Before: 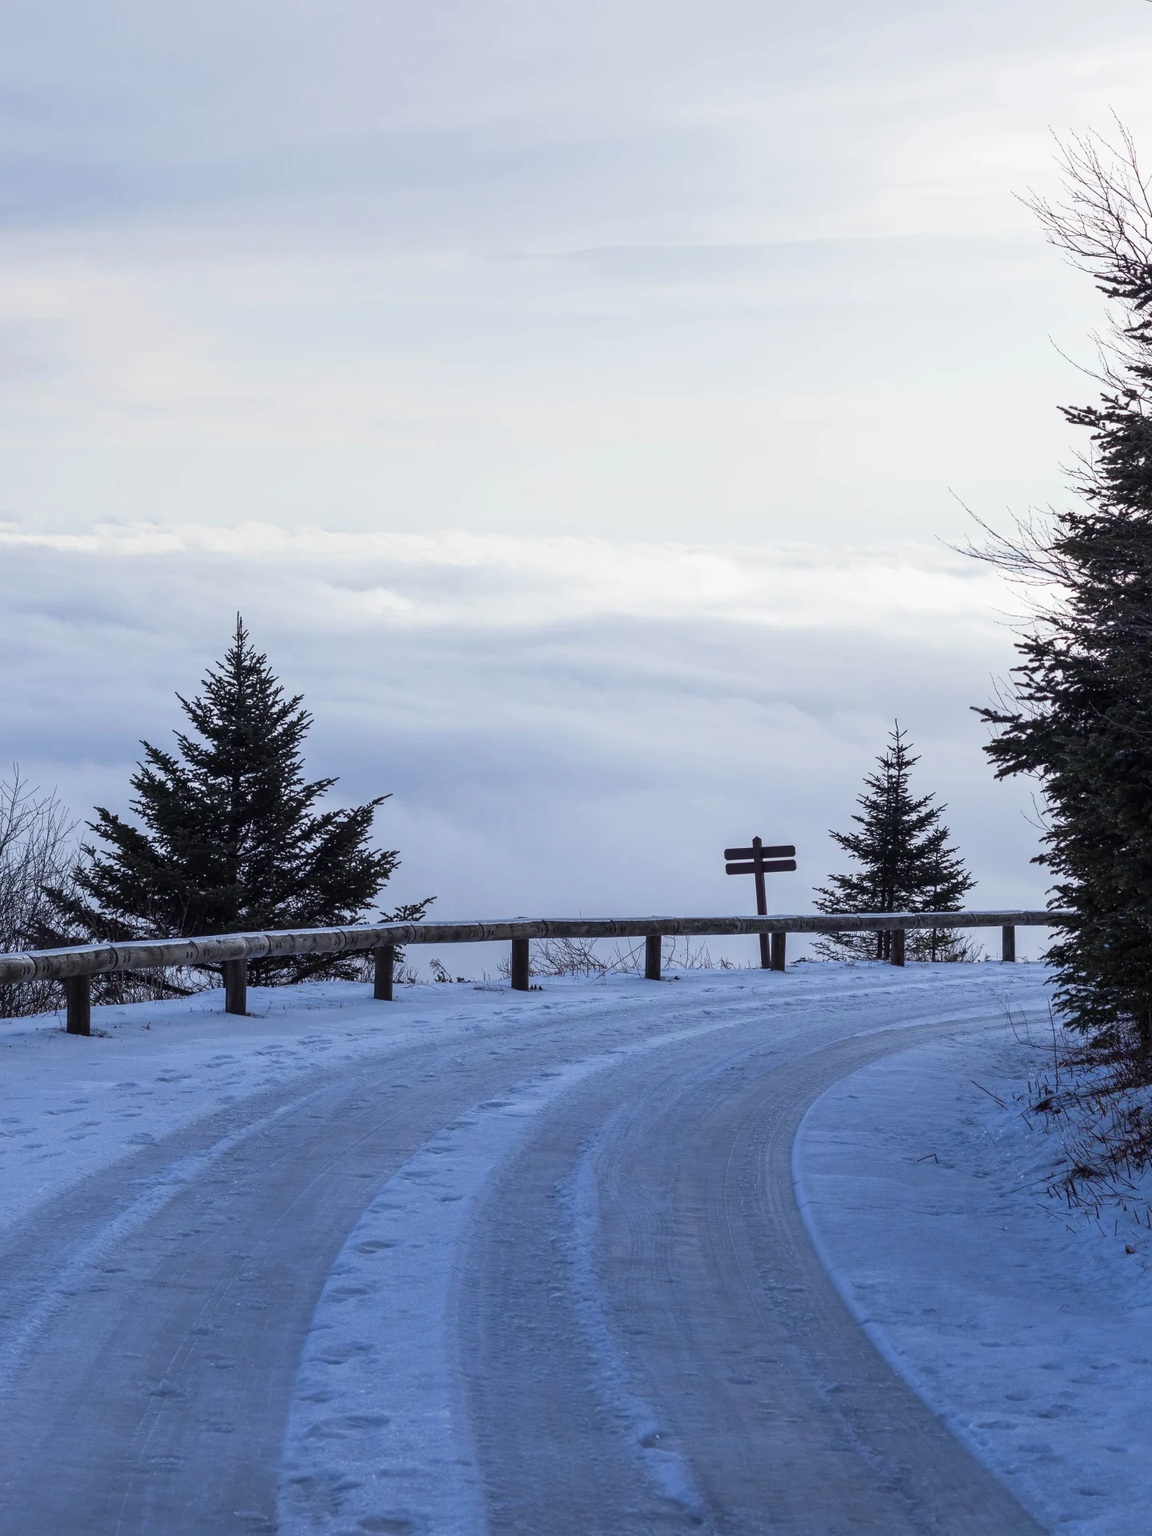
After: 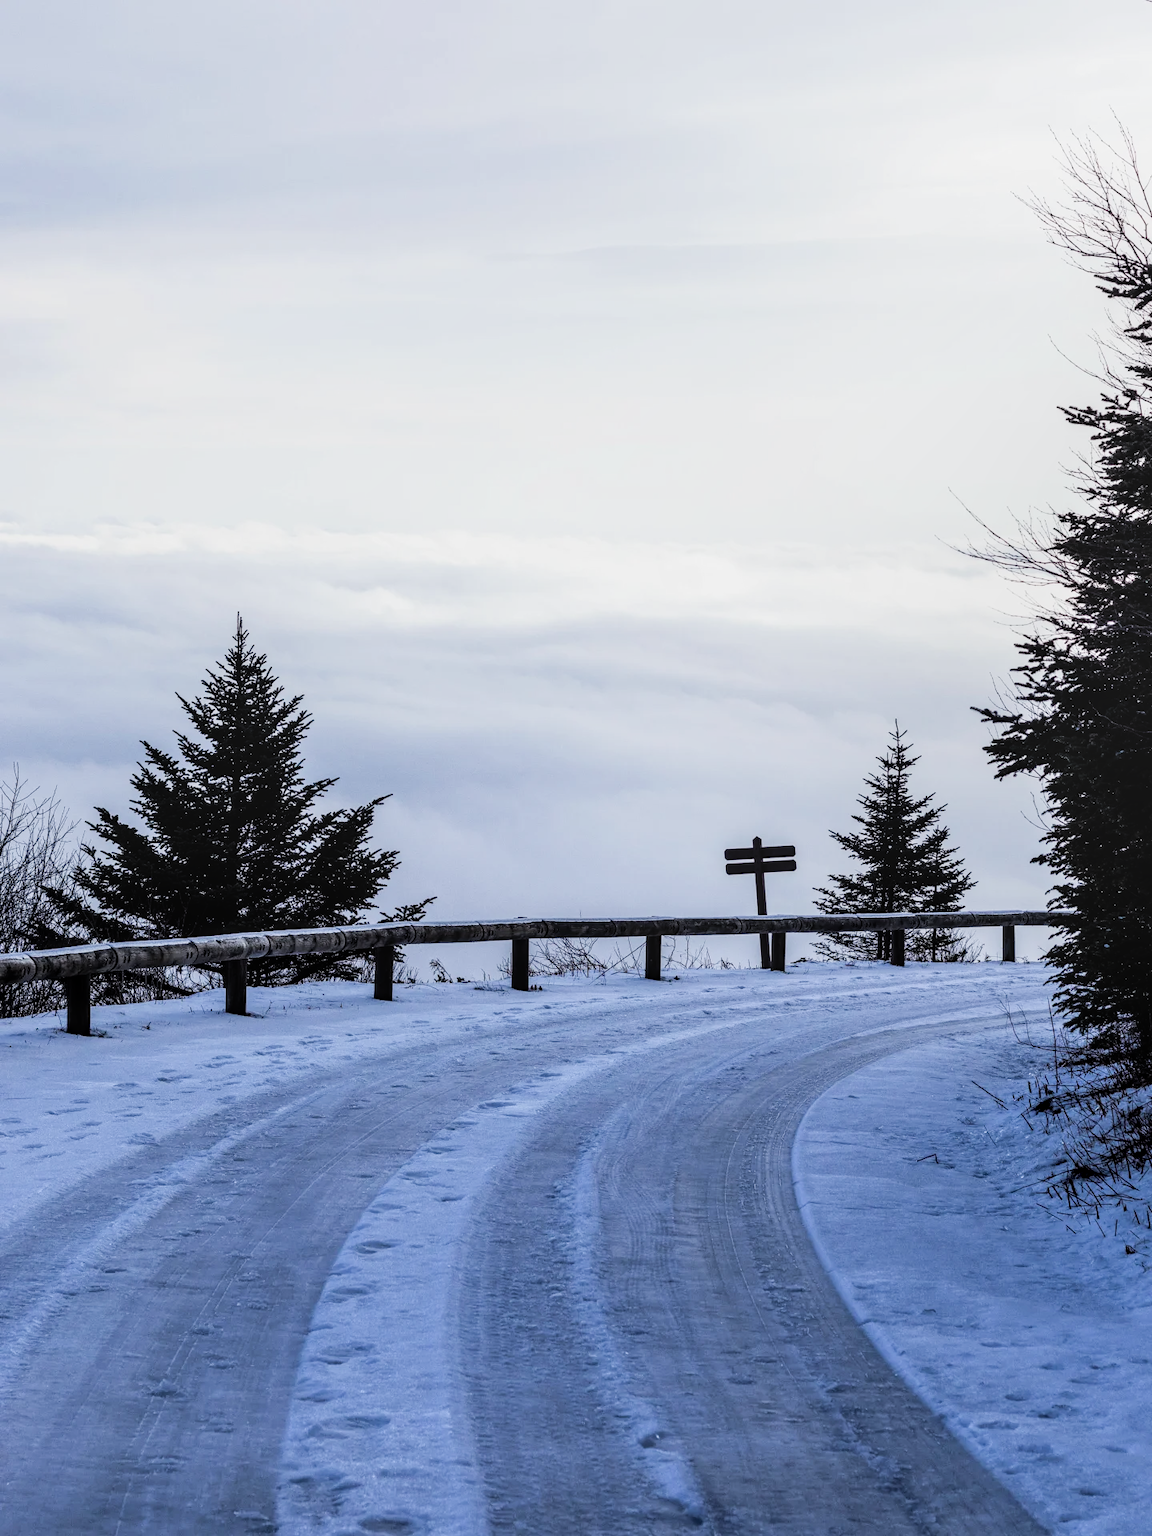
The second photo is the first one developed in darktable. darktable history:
local contrast: on, module defaults
filmic rgb: black relative exposure -7.65 EV, hardness 4.02, contrast 1.1, highlights saturation mix -30%
tone equalizer: -8 EV -0.75 EV, -7 EV -0.7 EV, -6 EV -0.6 EV, -5 EV -0.4 EV, -3 EV 0.4 EV, -2 EV 0.6 EV, -1 EV 0.7 EV, +0 EV 0.75 EV, edges refinement/feathering 500, mask exposure compensation -1.57 EV, preserve details no
